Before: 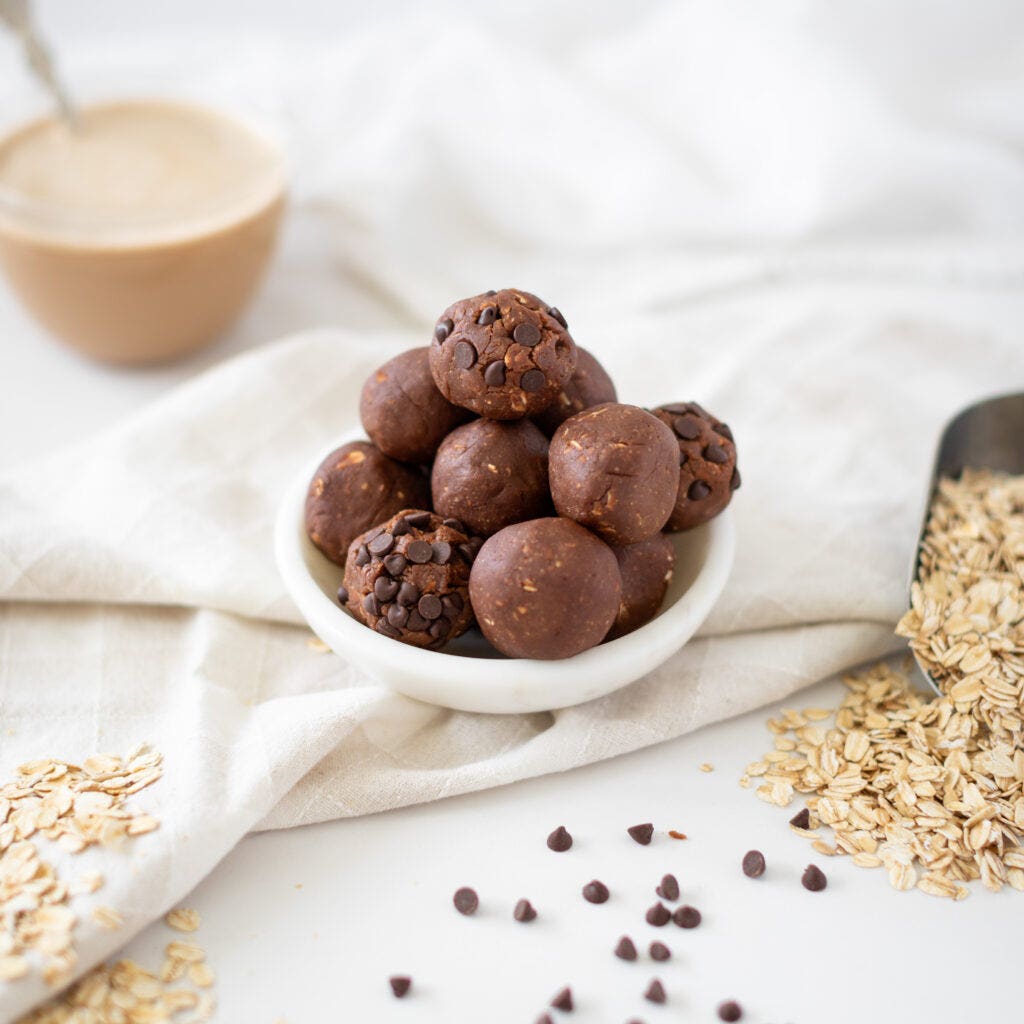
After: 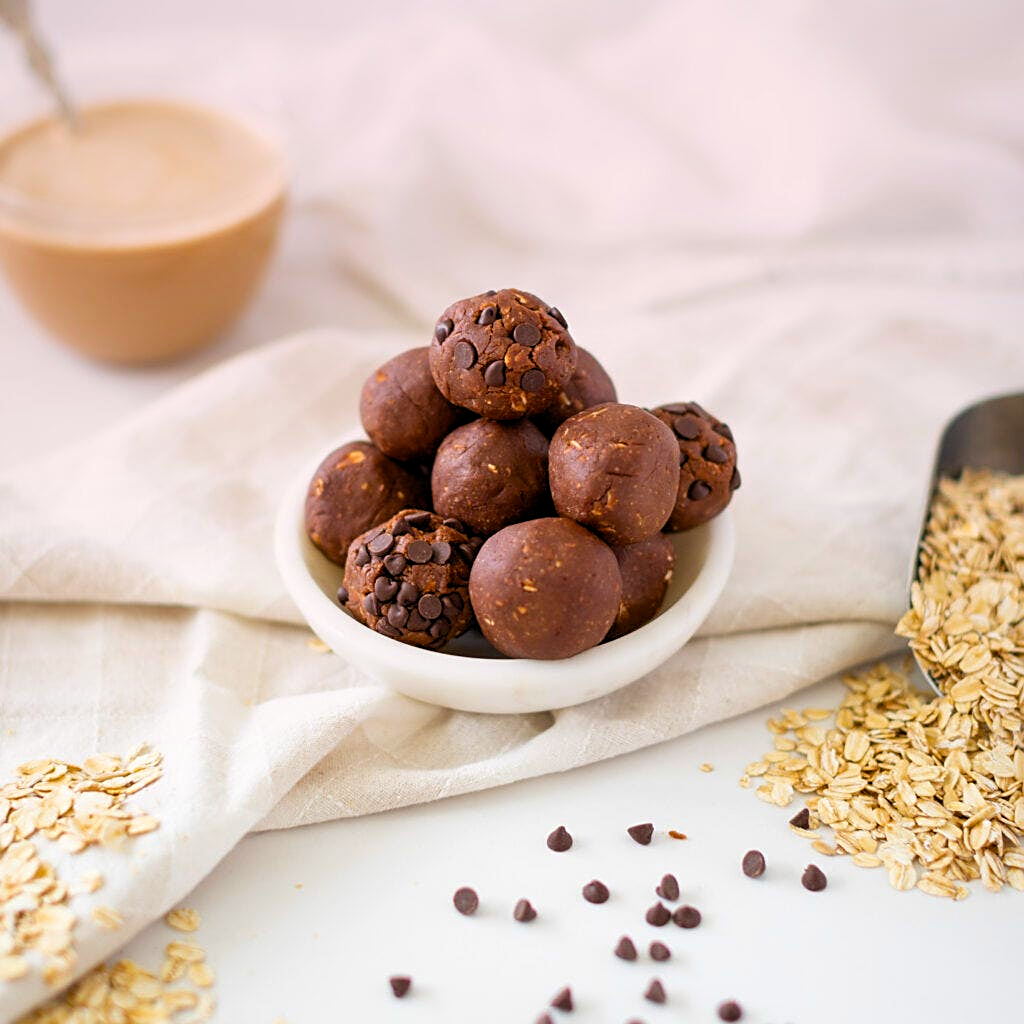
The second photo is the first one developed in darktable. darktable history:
color balance rgb: perceptual saturation grading › global saturation 25%, global vibrance 20%
sharpen: on, module defaults
white balance: emerald 1
graduated density: density 0.38 EV, hardness 21%, rotation -6.11°, saturation 32%
levels: levels [0.016, 0.5, 0.996]
